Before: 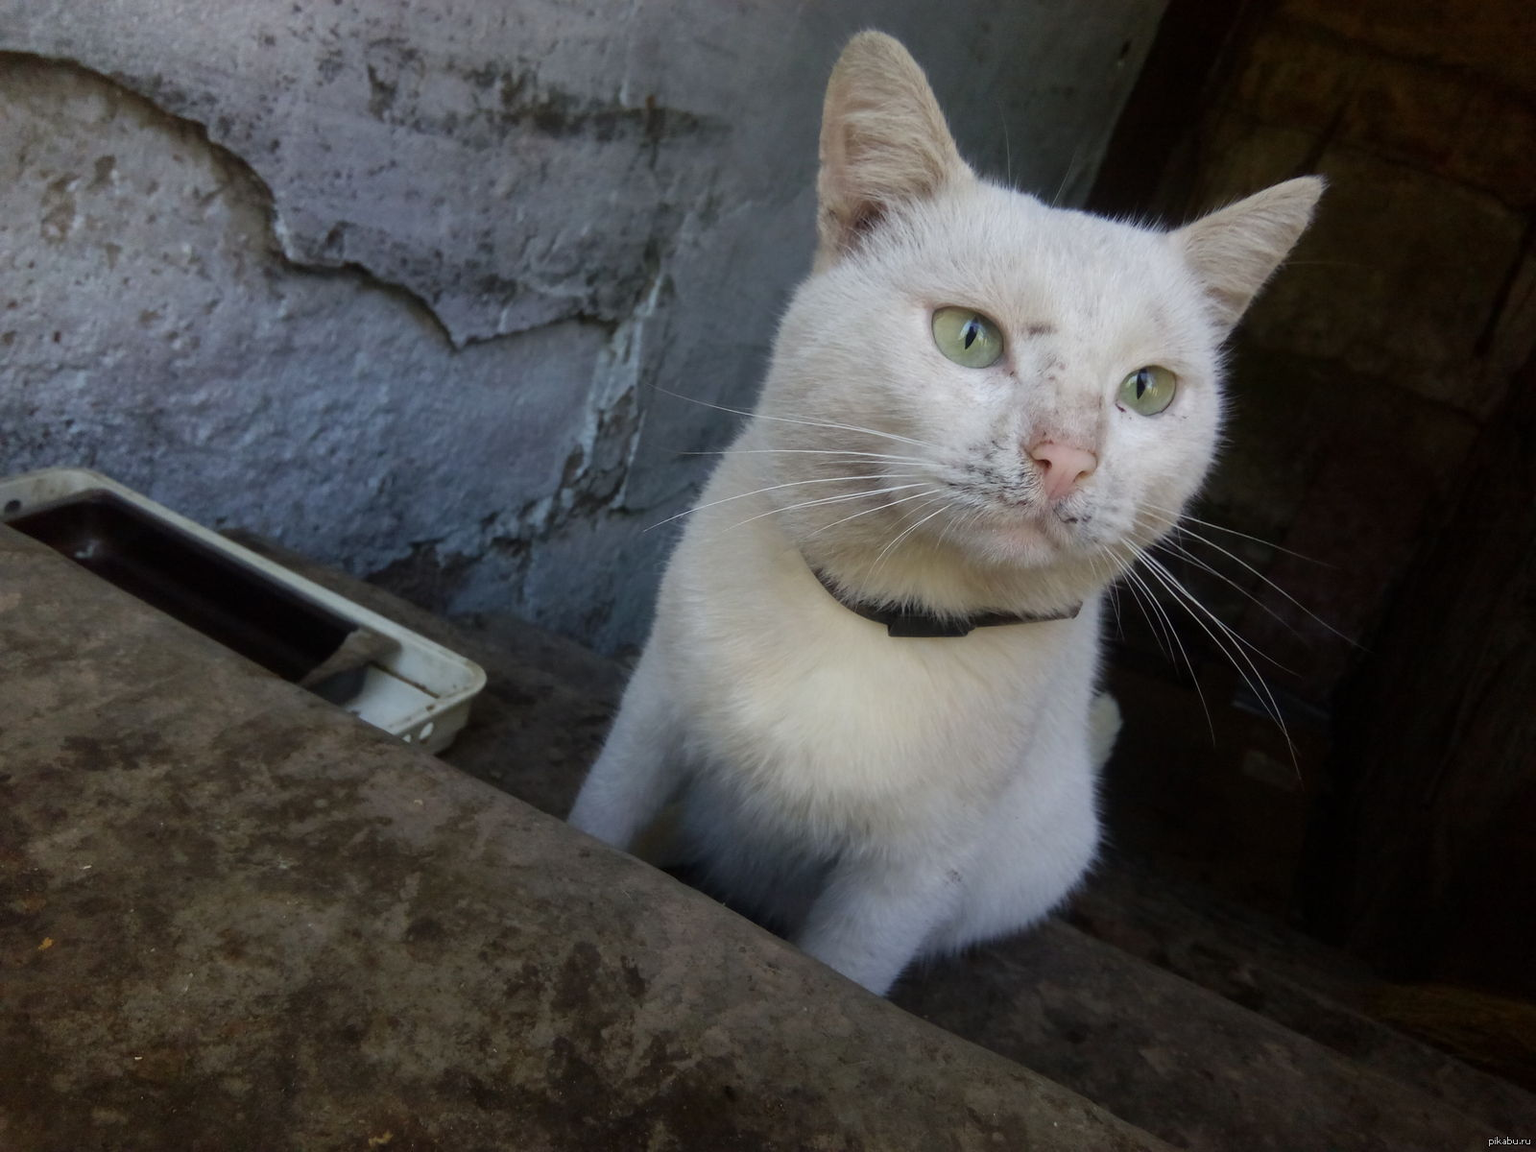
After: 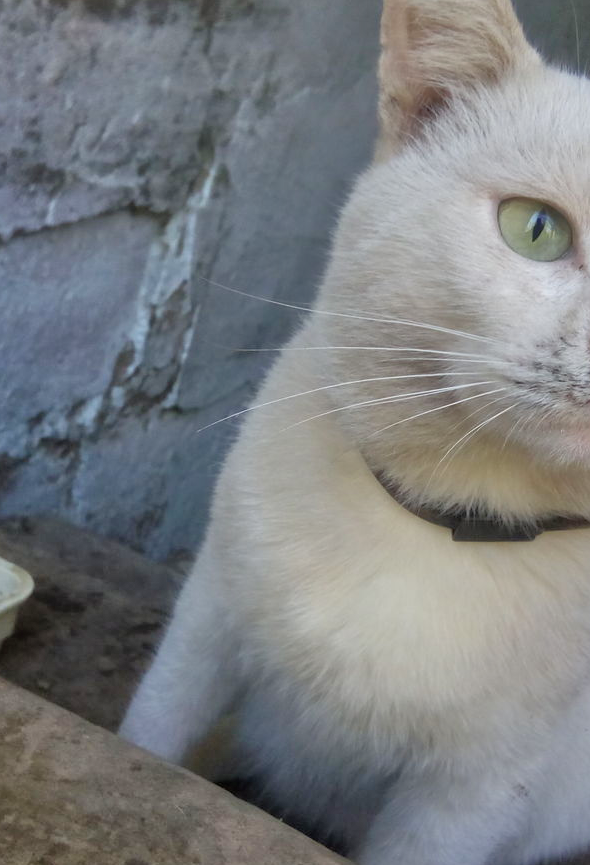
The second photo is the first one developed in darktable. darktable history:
crop and rotate: left 29.658%, top 10.211%, right 33.451%, bottom 17.656%
tone equalizer: -7 EV 0.144 EV, -6 EV 0.592 EV, -5 EV 1.12 EV, -4 EV 1.35 EV, -3 EV 1.13 EV, -2 EV 0.6 EV, -1 EV 0.152 EV
